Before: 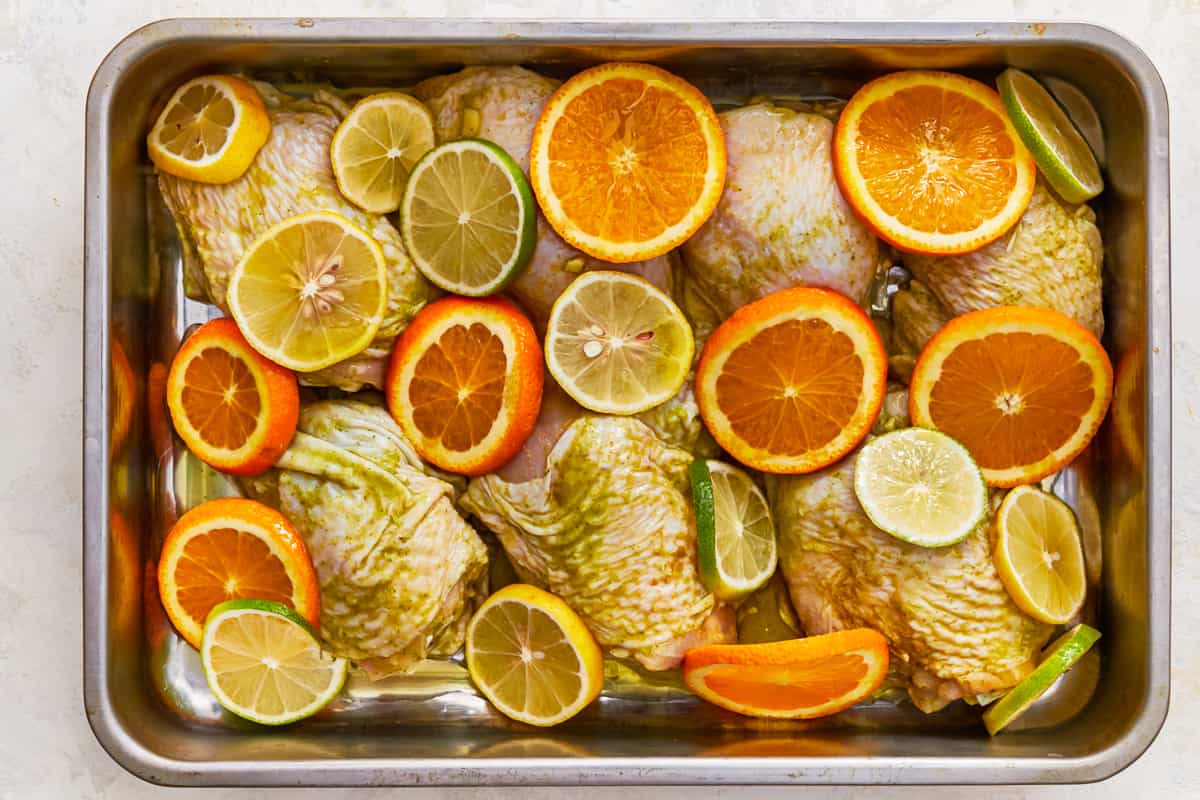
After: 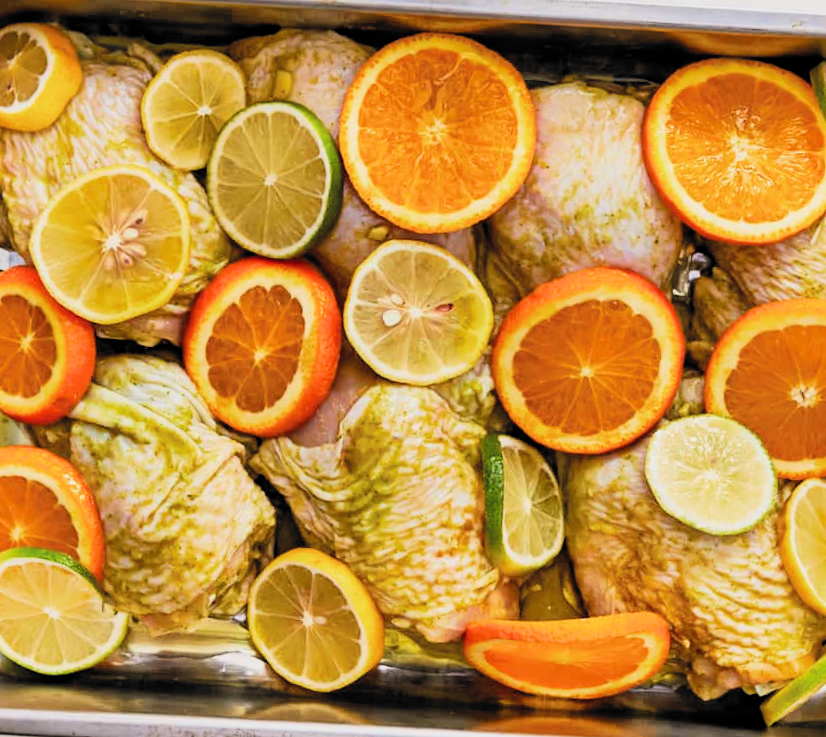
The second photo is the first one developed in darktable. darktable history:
filmic rgb: black relative exposure -5.09 EV, white relative exposure 3.99 EV, hardness 2.88, contrast 1.297, highlights saturation mix -30.85%, color science v6 (2022)
crop and rotate: angle -3.27°, left 14.264%, top 0.034%, right 11.047%, bottom 0.025%
exposure: exposure 0.299 EV, compensate exposure bias true, compensate highlight preservation false
